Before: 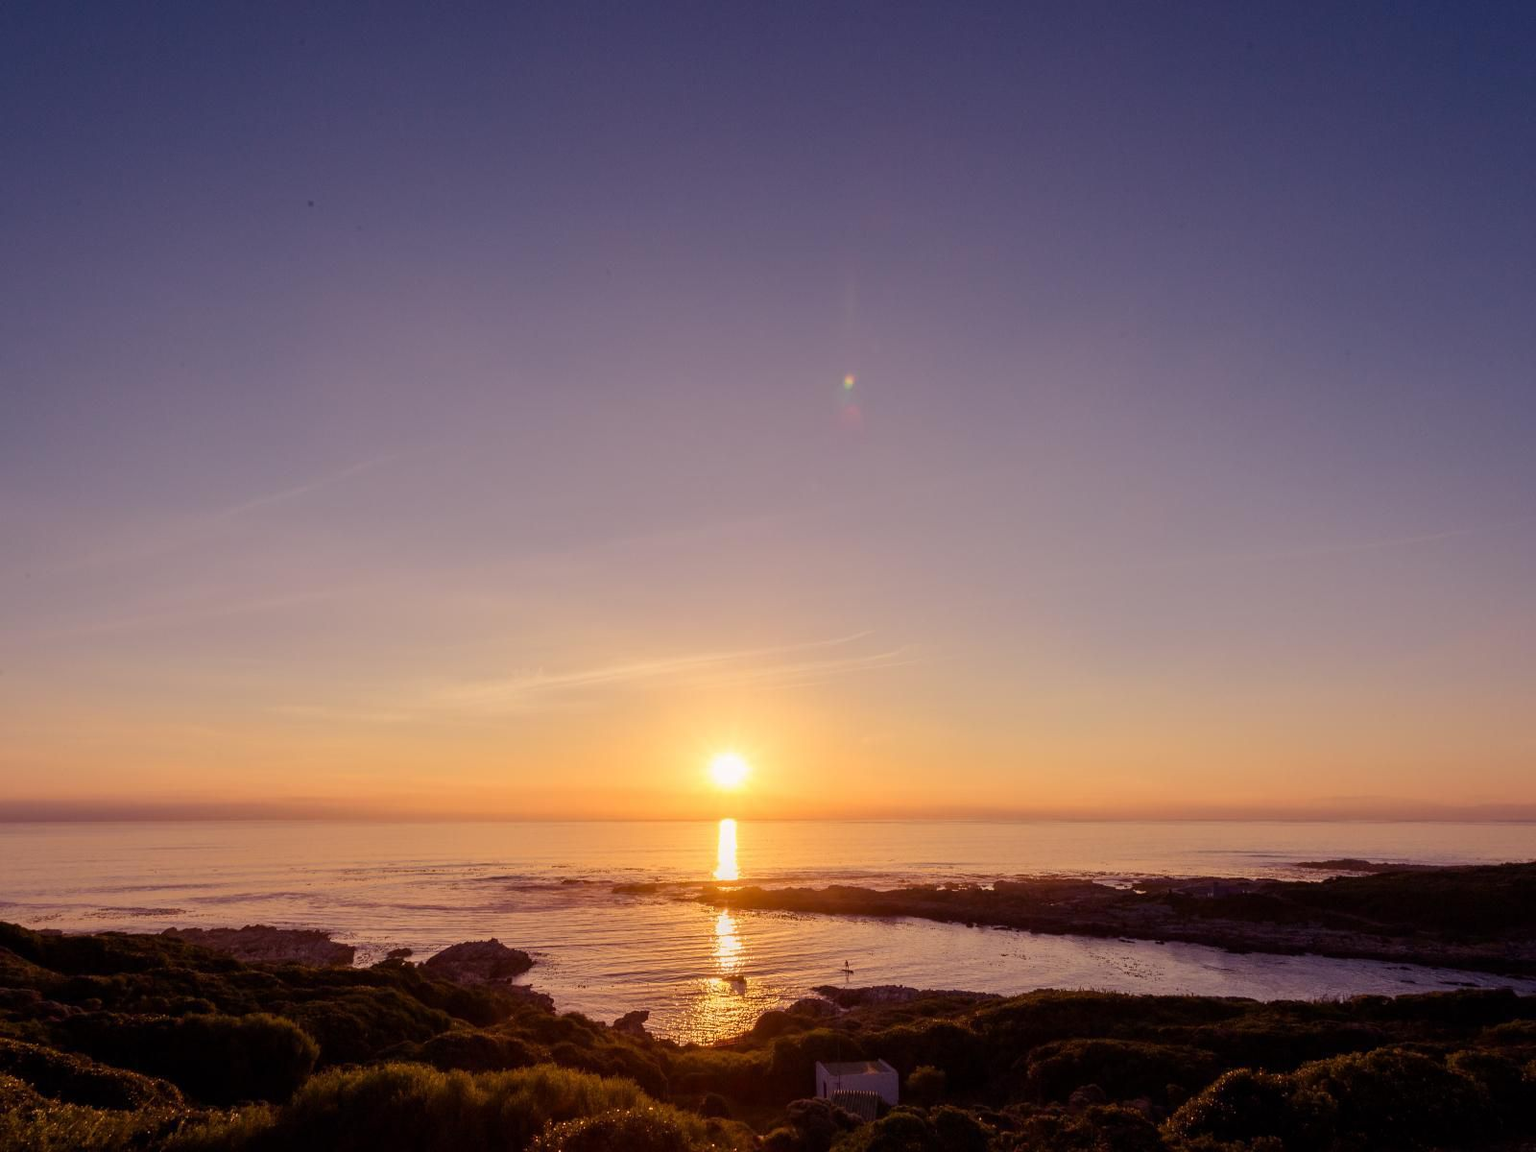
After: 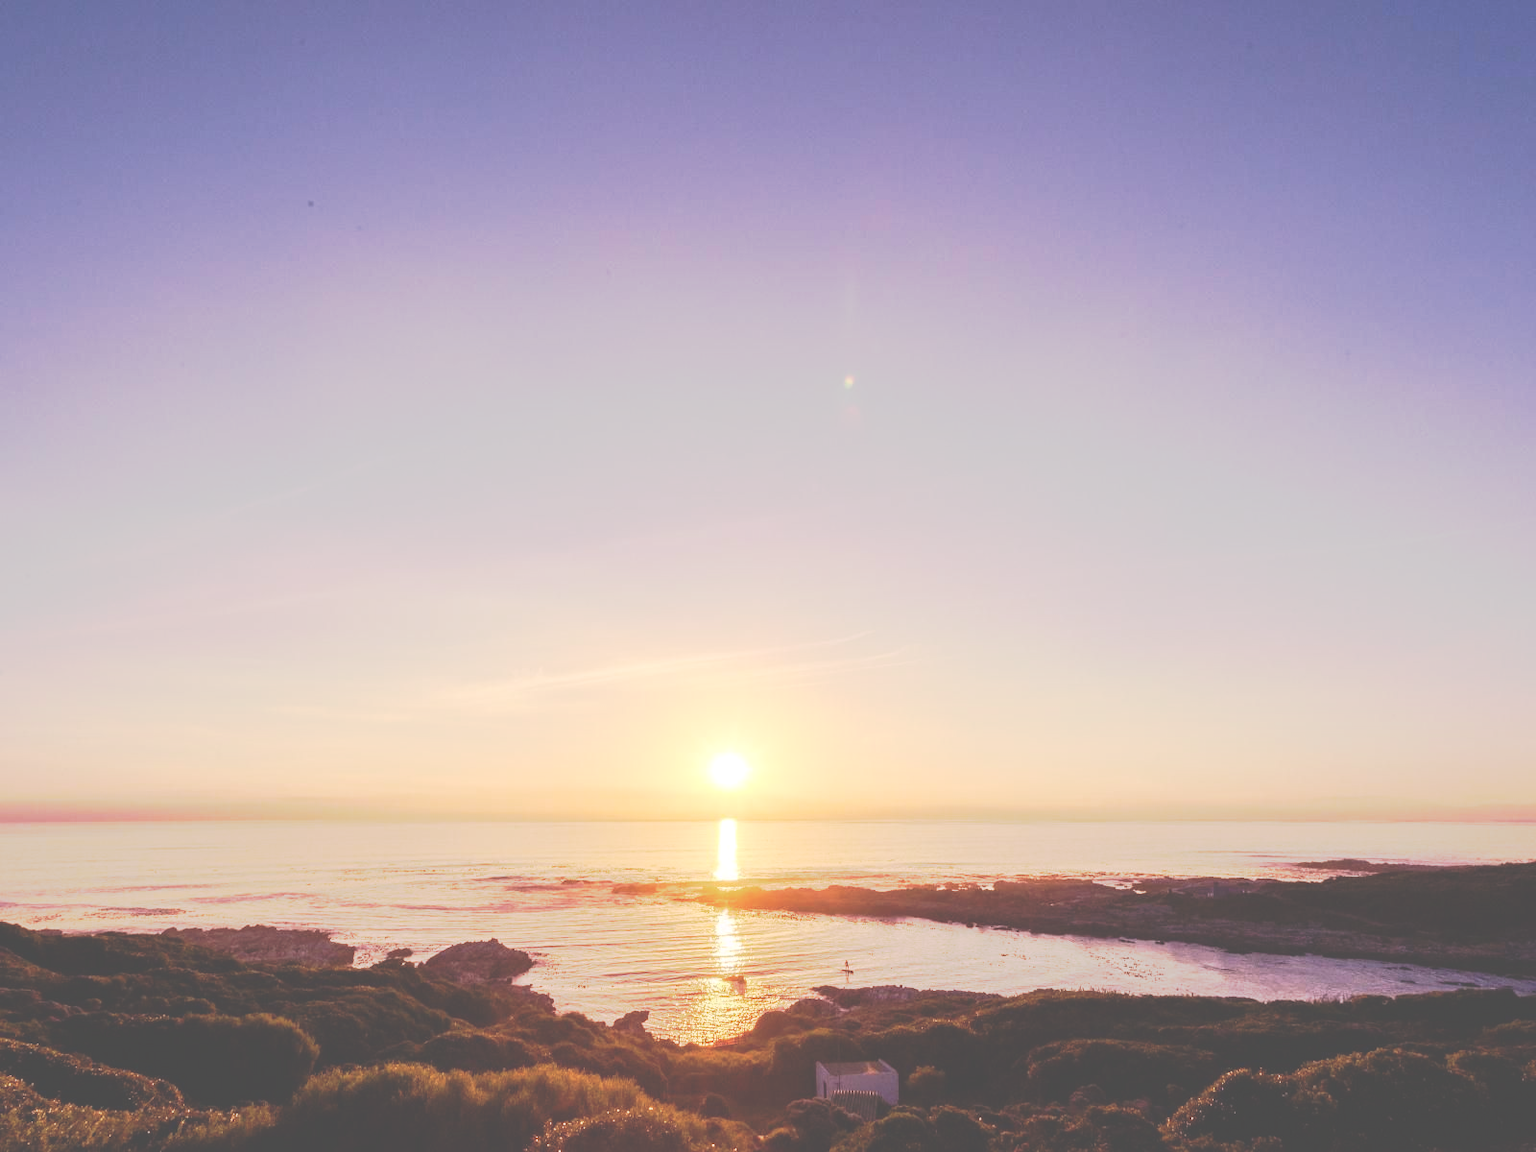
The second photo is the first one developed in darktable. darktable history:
exposure: black level correction 0, exposure 1 EV, compensate highlight preservation false
base curve: curves: ch0 [(0, 0) (0.088, 0.125) (0.176, 0.251) (0.354, 0.501) (0.613, 0.749) (1, 0.877)], preserve colors none
tone curve: curves: ch0 [(0, 0) (0.003, 0.313) (0.011, 0.317) (0.025, 0.317) (0.044, 0.322) (0.069, 0.327) (0.1, 0.335) (0.136, 0.347) (0.177, 0.364) (0.224, 0.384) (0.277, 0.421) (0.335, 0.459) (0.399, 0.501) (0.468, 0.554) (0.543, 0.611) (0.623, 0.679) (0.709, 0.751) (0.801, 0.804) (0.898, 0.844) (1, 1)], preserve colors none
